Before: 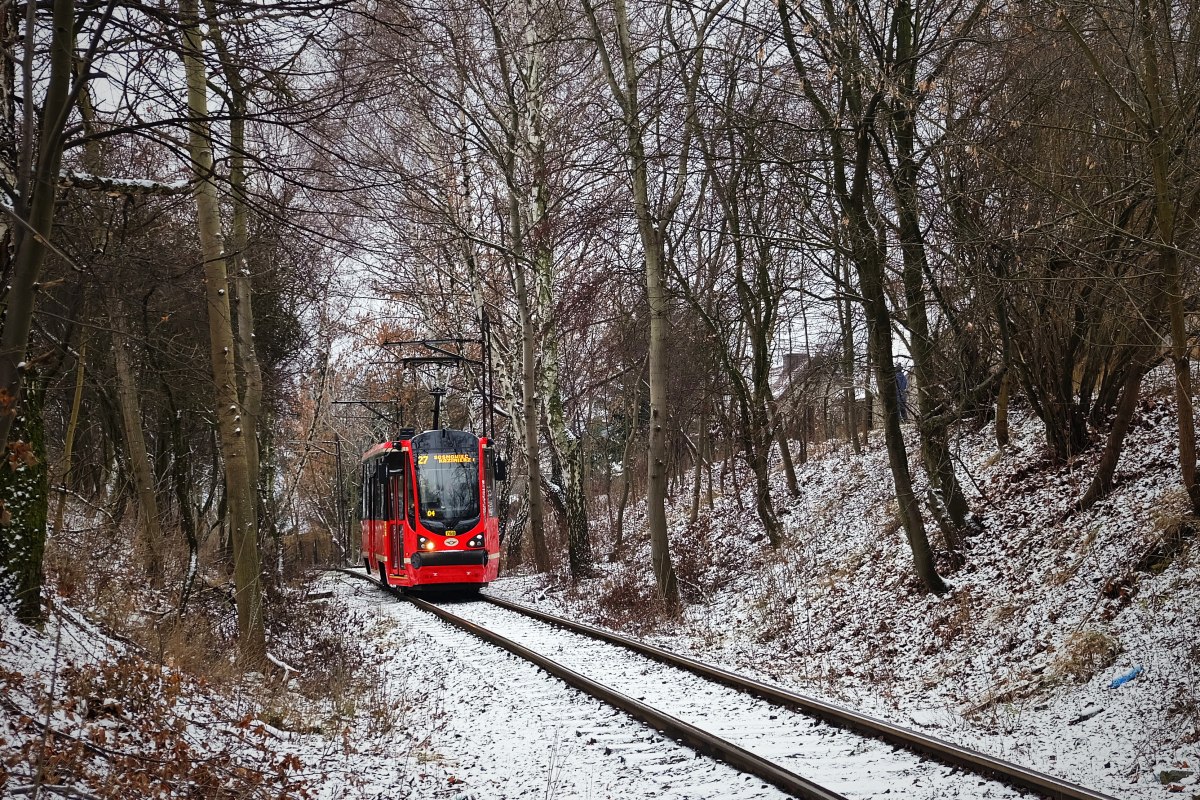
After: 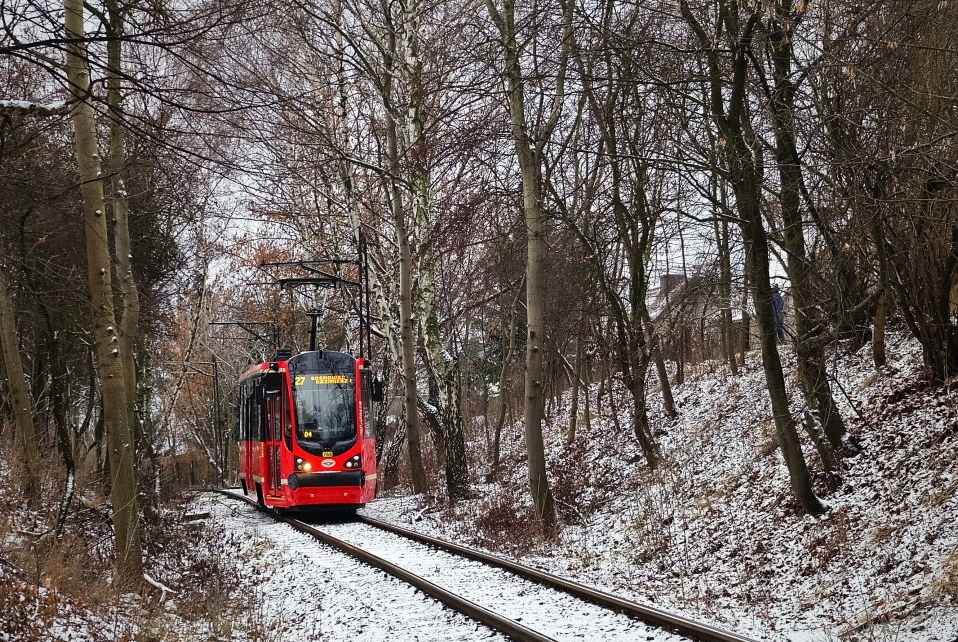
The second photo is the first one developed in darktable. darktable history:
crop and rotate: left 10.315%, top 9.967%, right 9.847%, bottom 9.66%
